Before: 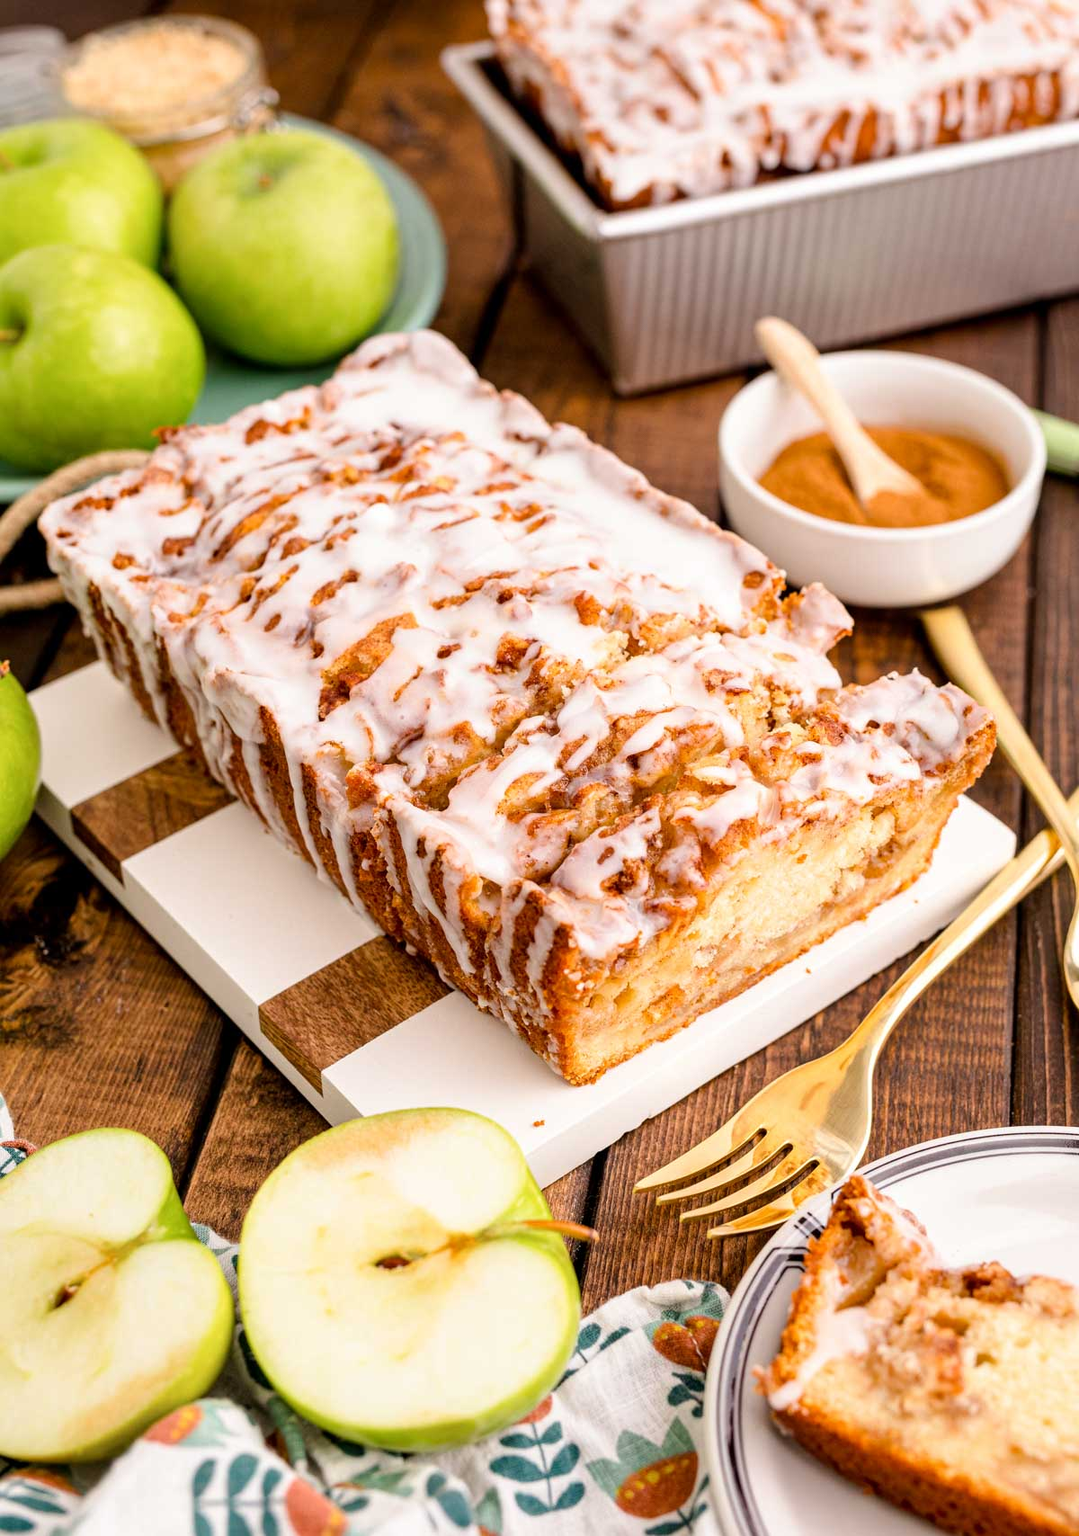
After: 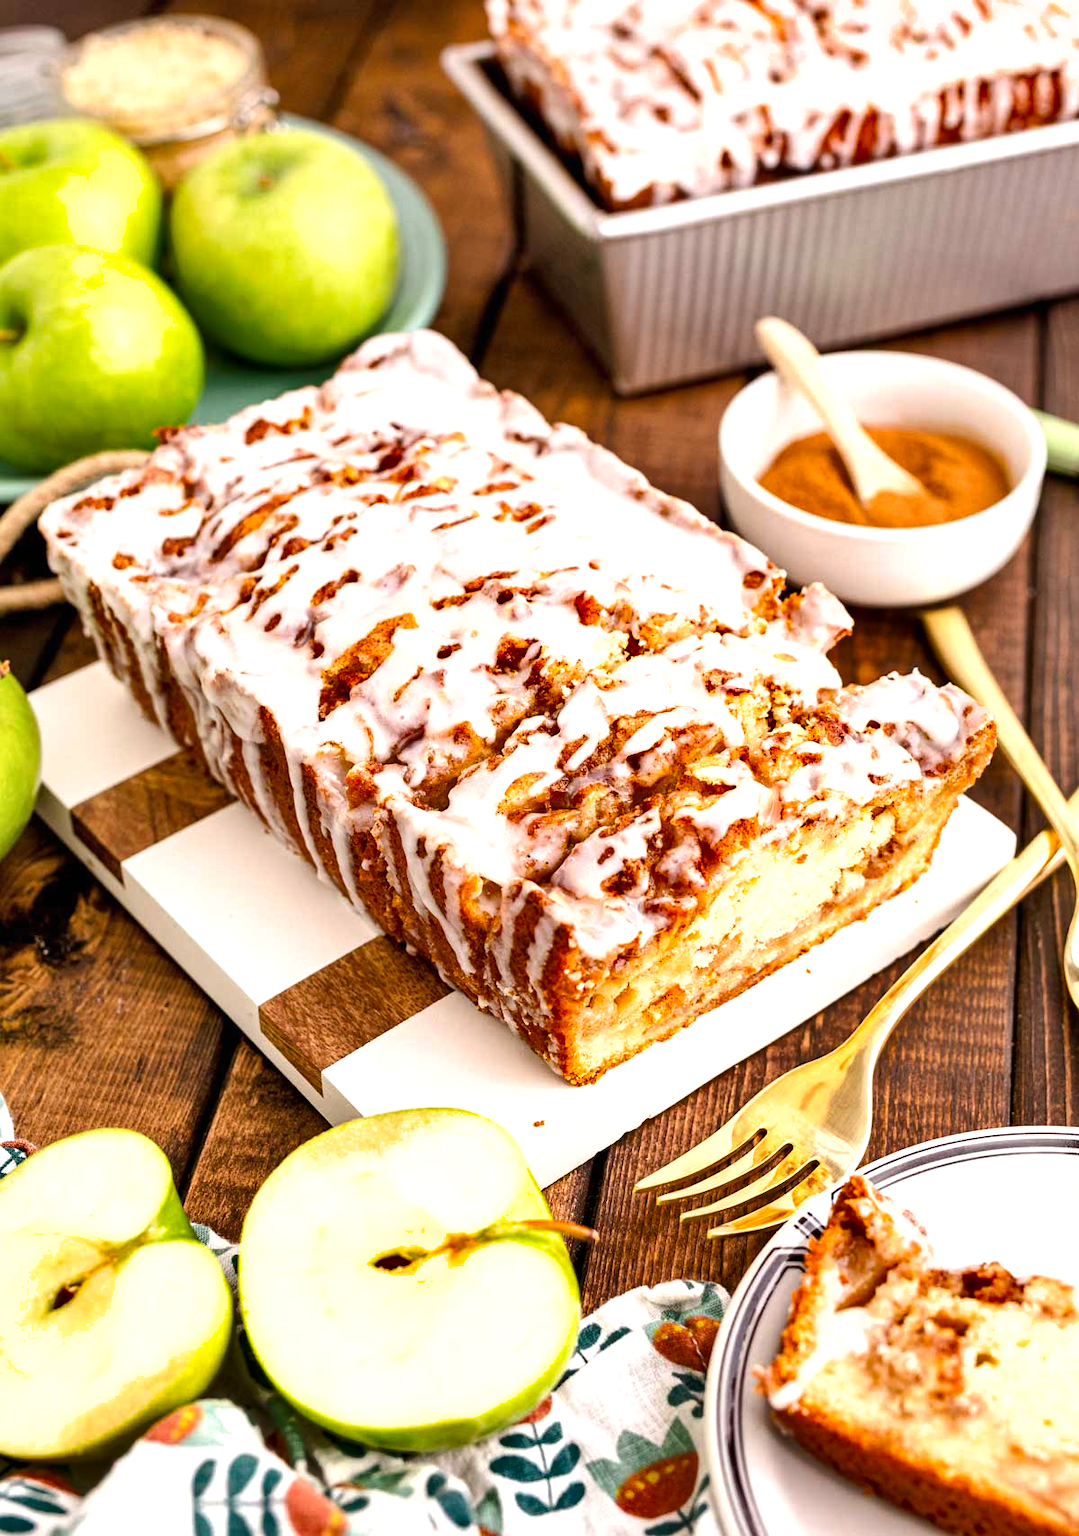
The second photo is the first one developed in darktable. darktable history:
shadows and highlights: shadows 60.05, soften with gaussian
exposure: black level correction 0, exposure 0.499 EV, compensate exposure bias true, compensate highlight preservation false
